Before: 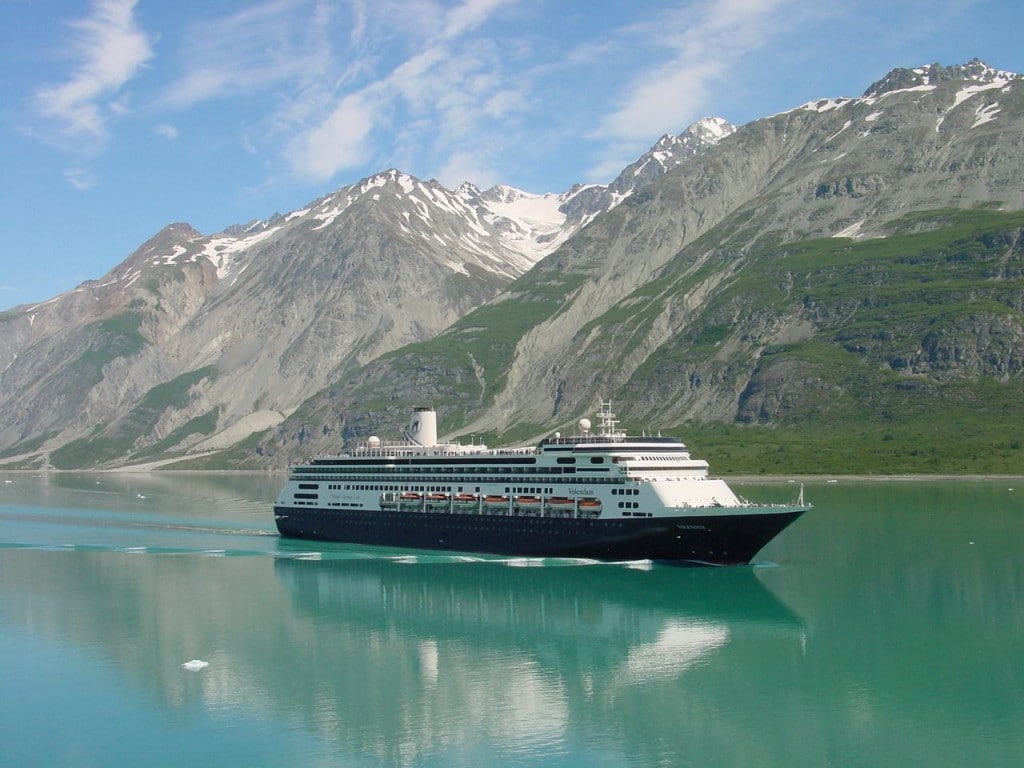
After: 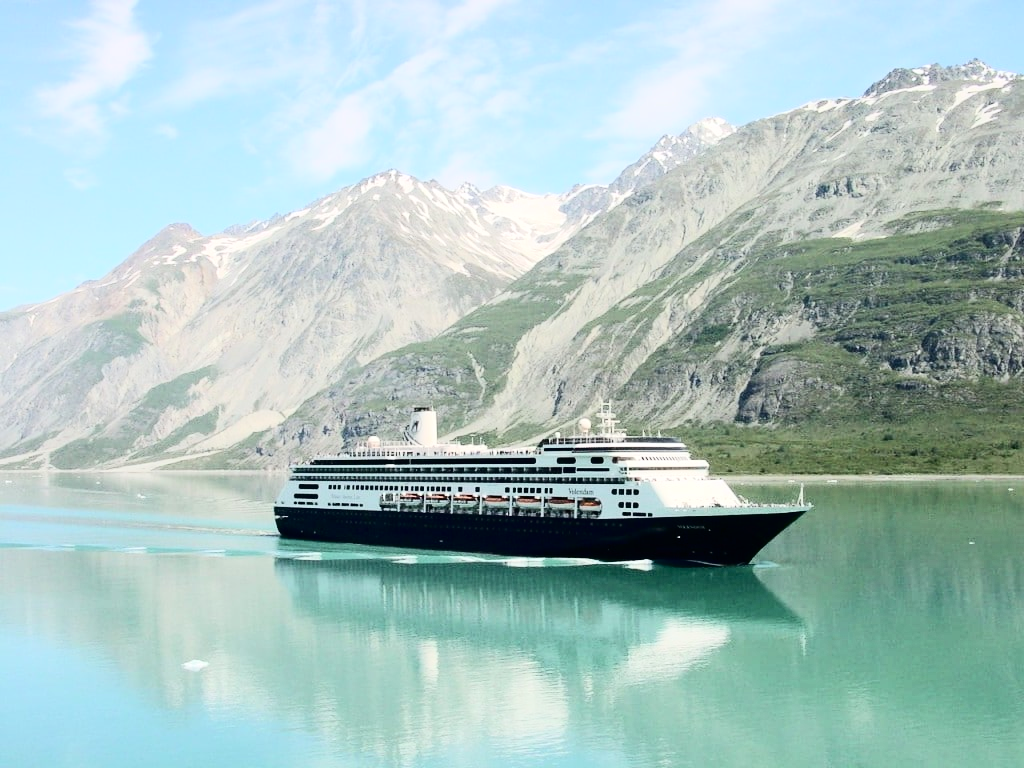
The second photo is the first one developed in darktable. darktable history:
tone curve: curves: ch0 [(0, 0) (0.16, 0.055) (0.506, 0.762) (1, 1.024)], color space Lab, independent channels, preserve colors none
